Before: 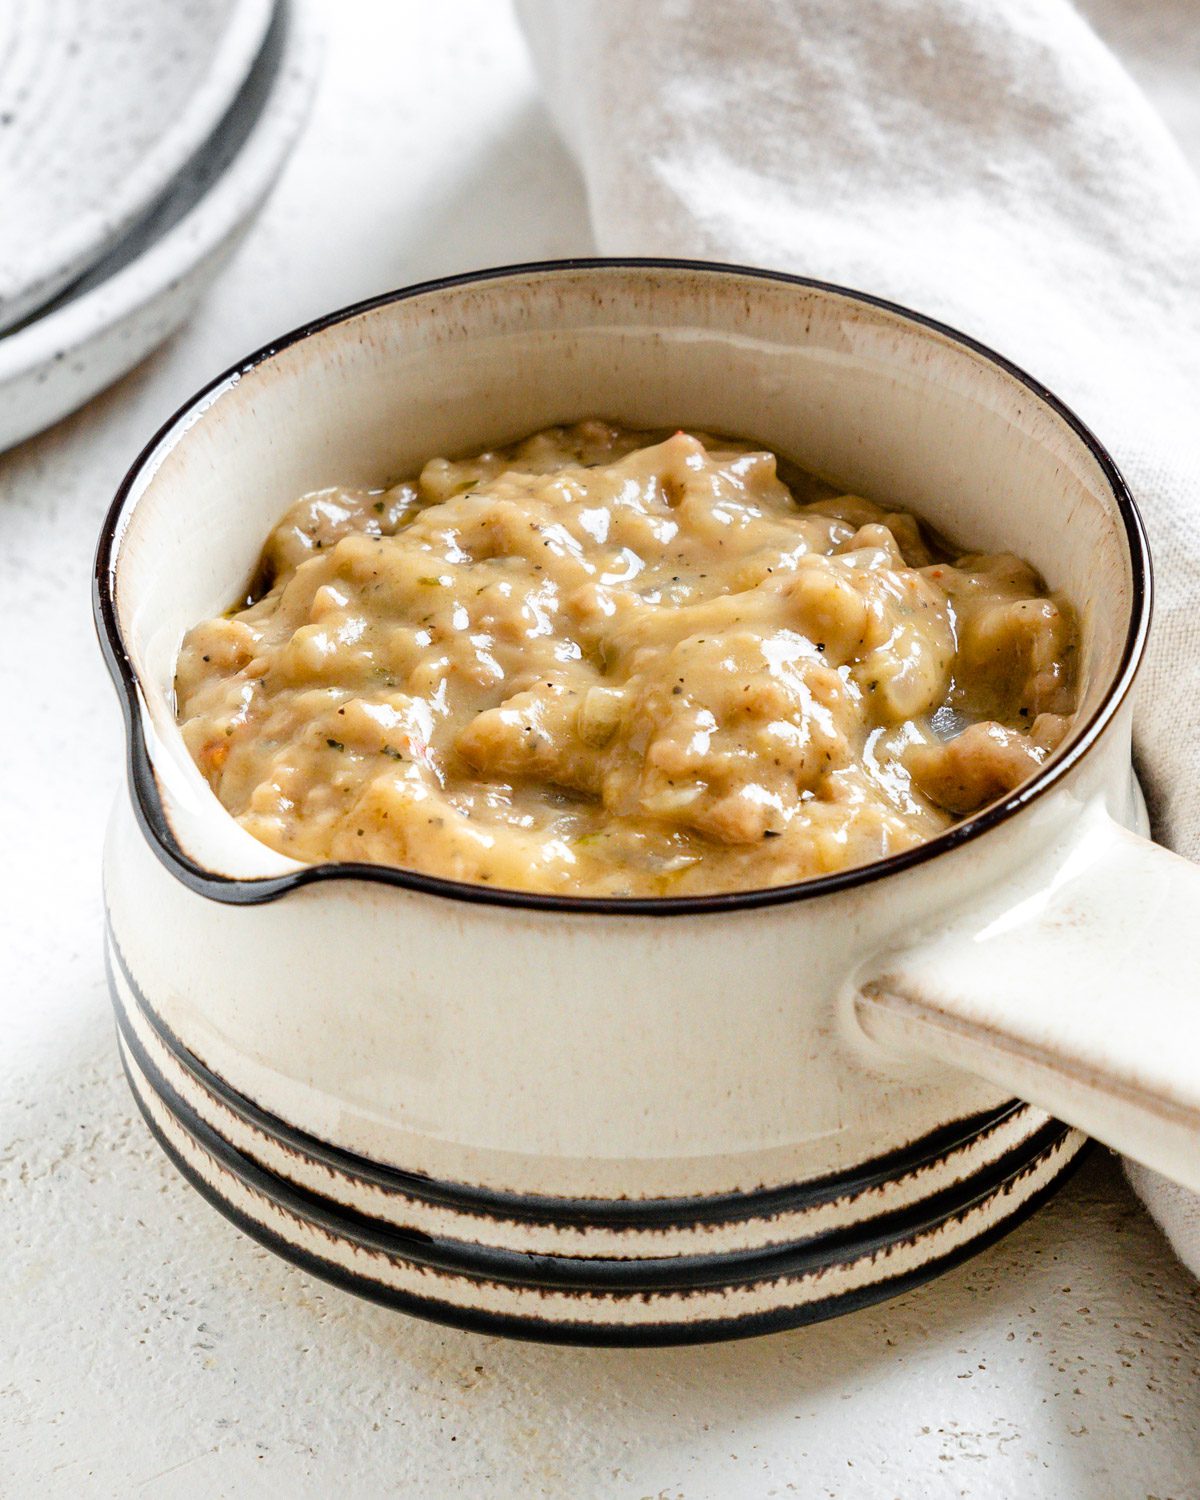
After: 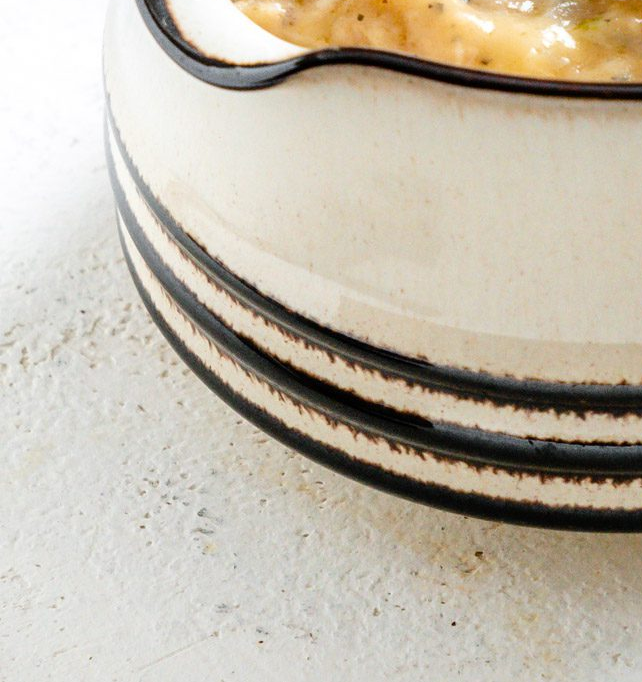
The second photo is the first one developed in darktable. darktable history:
crop and rotate: top 54.35%, right 46.431%, bottom 0.128%
